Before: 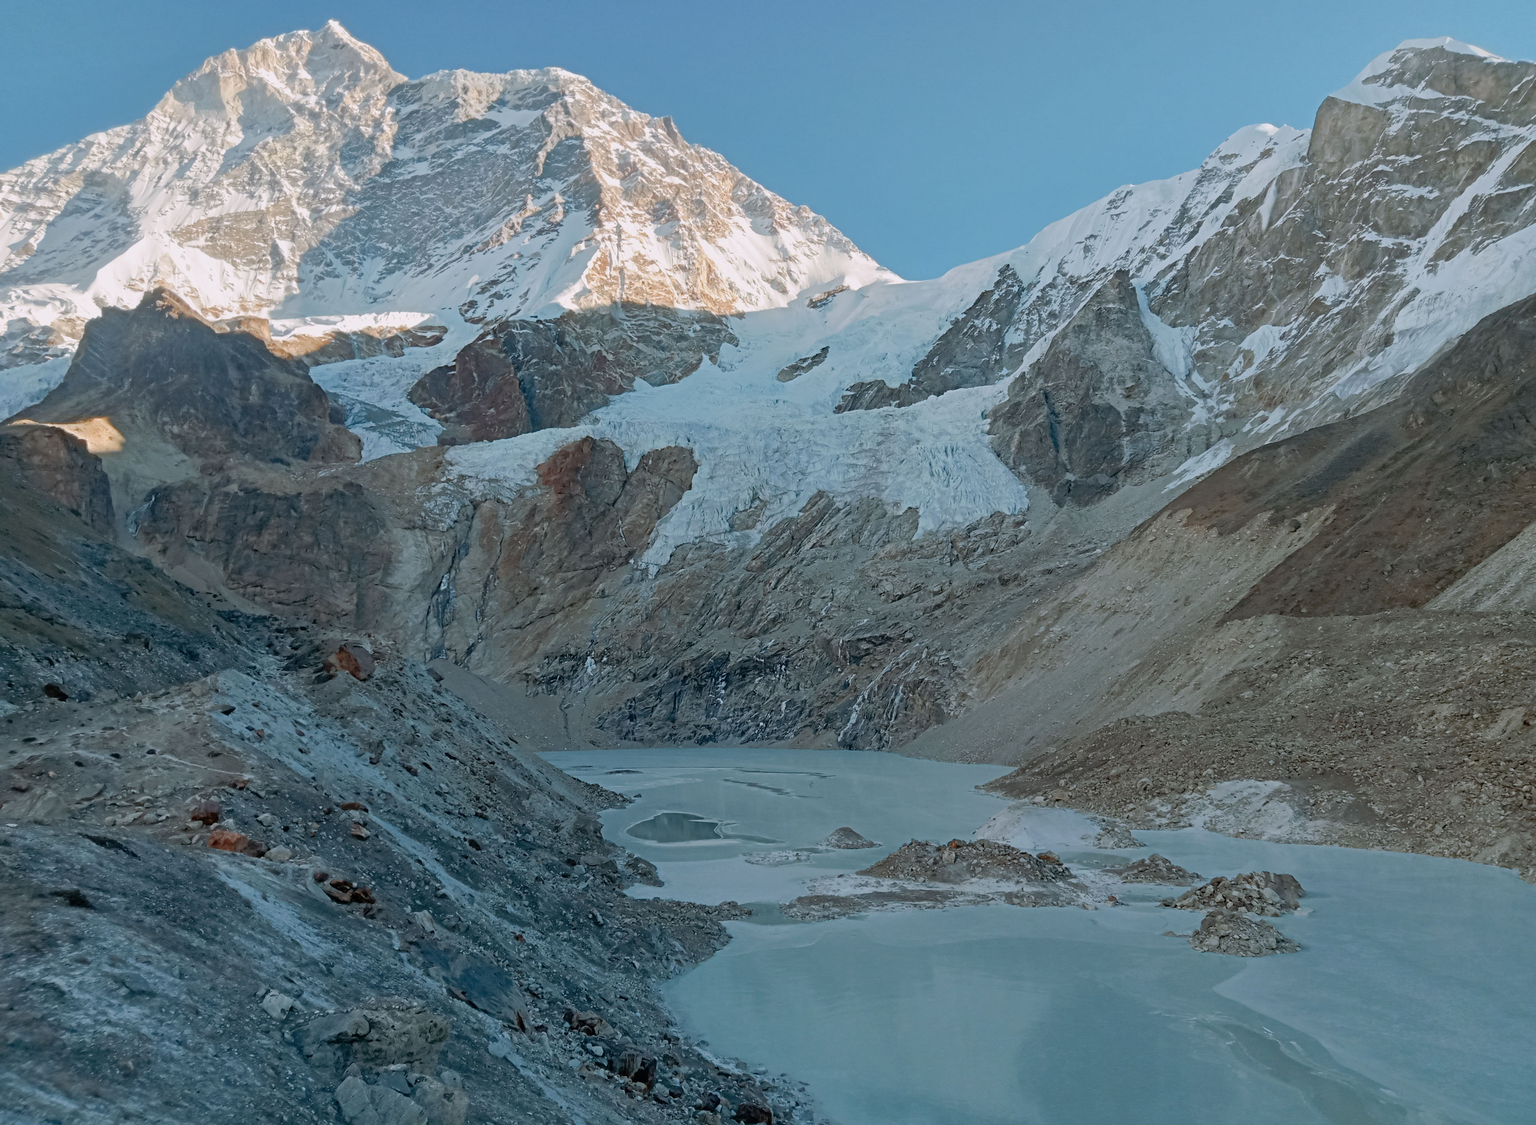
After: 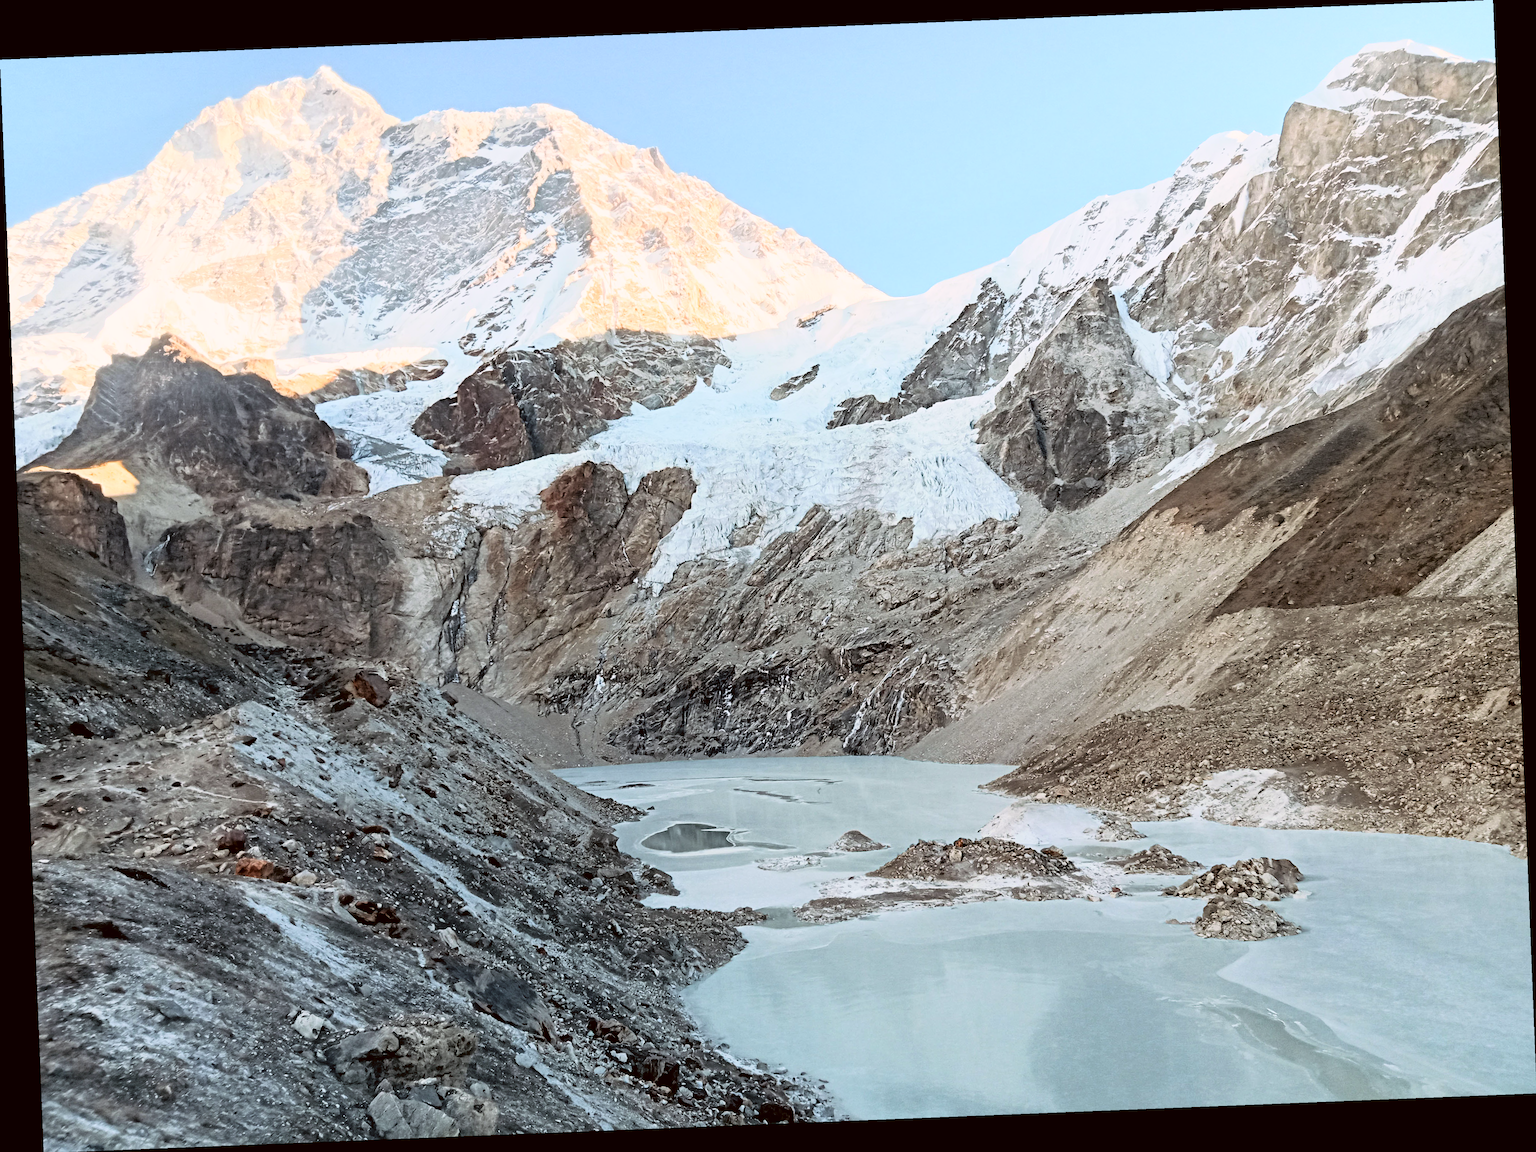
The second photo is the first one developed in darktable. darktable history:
color correction: highlights a* 6.27, highlights b* 8.19, shadows a* 5.94, shadows b* 7.23, saturation 0.9
rgb curve: curves: ch0 [(0, 0) (0.21, 0.15) (0.24, 0.21) (0.5, 0.75) (0.75, 0.96) (0.89, 0.99) (1, 1)]; ch1 [(0, 0.02) (0.21, 0.13) (0.25, 0.2) (0.5, 0.67) (0.75, 0.9) (0.89, 0.97) (1, 1)]; ch2 [(0, 0.02) (0.21, 0.13) (0.25, 0.2) (0.5, 0.67) (0.75, 0.9) (0.89, 0.97) (1, 1)], compensate middle gray true
rotate and perspective: rotation -2.29°, automatic cropping off
